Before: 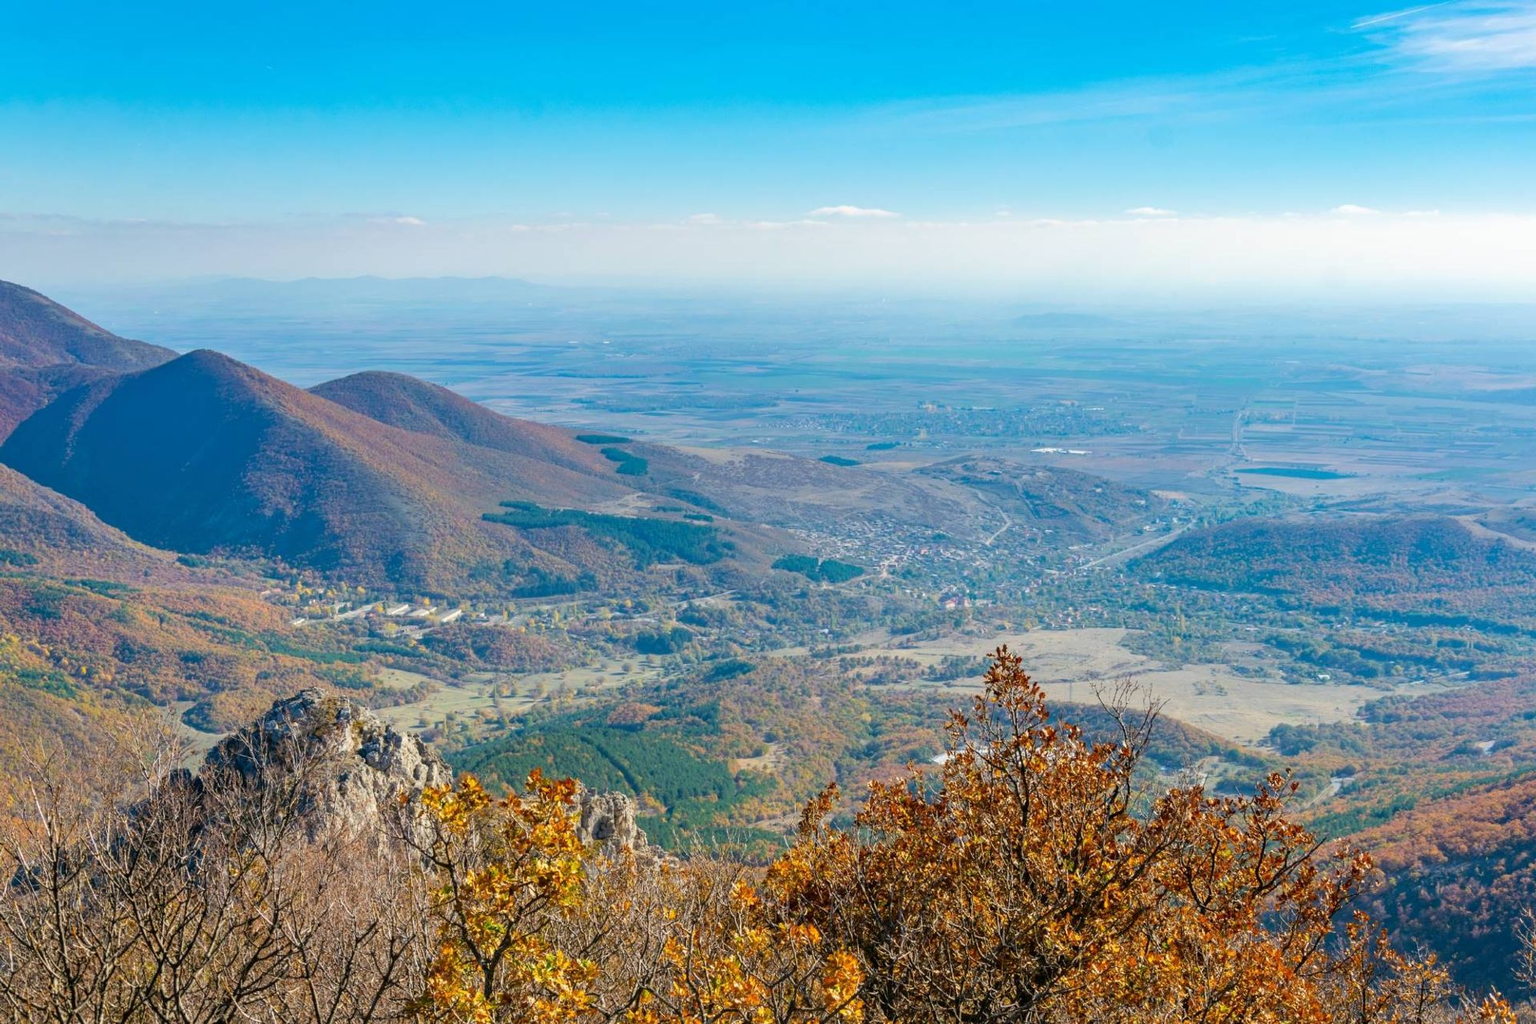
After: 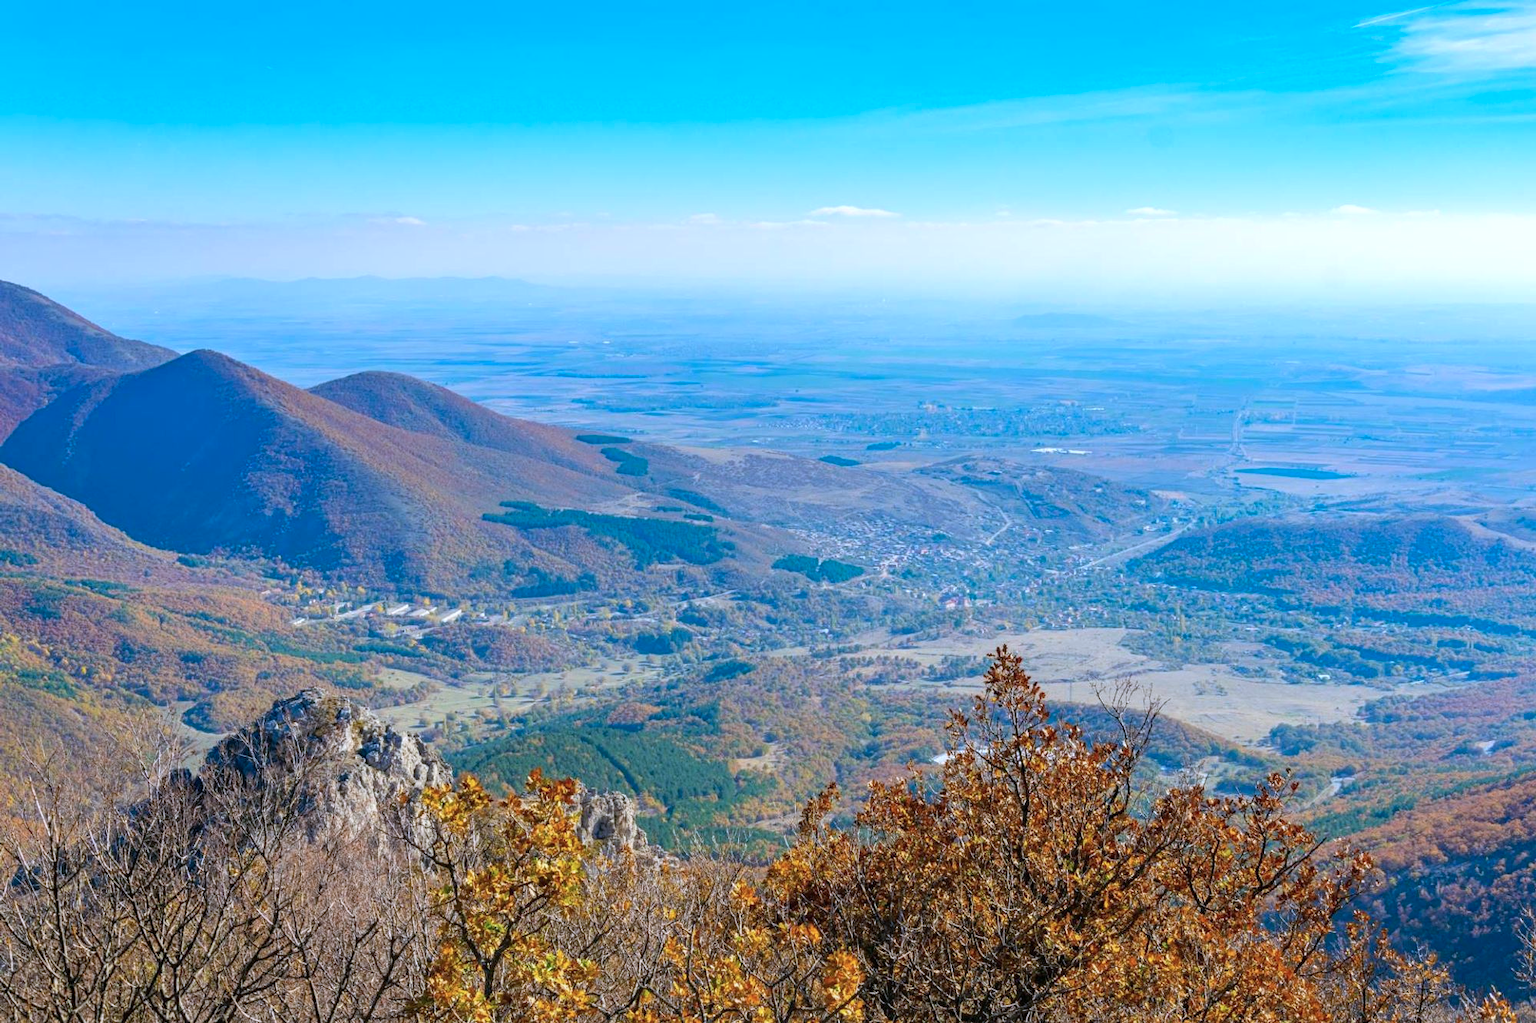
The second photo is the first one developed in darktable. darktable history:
white balance: red 1, blue 1
color calibration: illuminant as shot in camera, x 0.37, y 0.382, temperature 4313.32 K
color zones: curves: ch0 [(0.068, 0.464) (0.25, 0.5) (0.48, 0.508) (0.75, 0.536) (0.886, 0.476) (0.967, 0.456)]; ch1 [(0.066, 0.456) (0.25, 0.5) (0.616, 0.508) (0.746, 0.56) (0.934, 0.444)]
